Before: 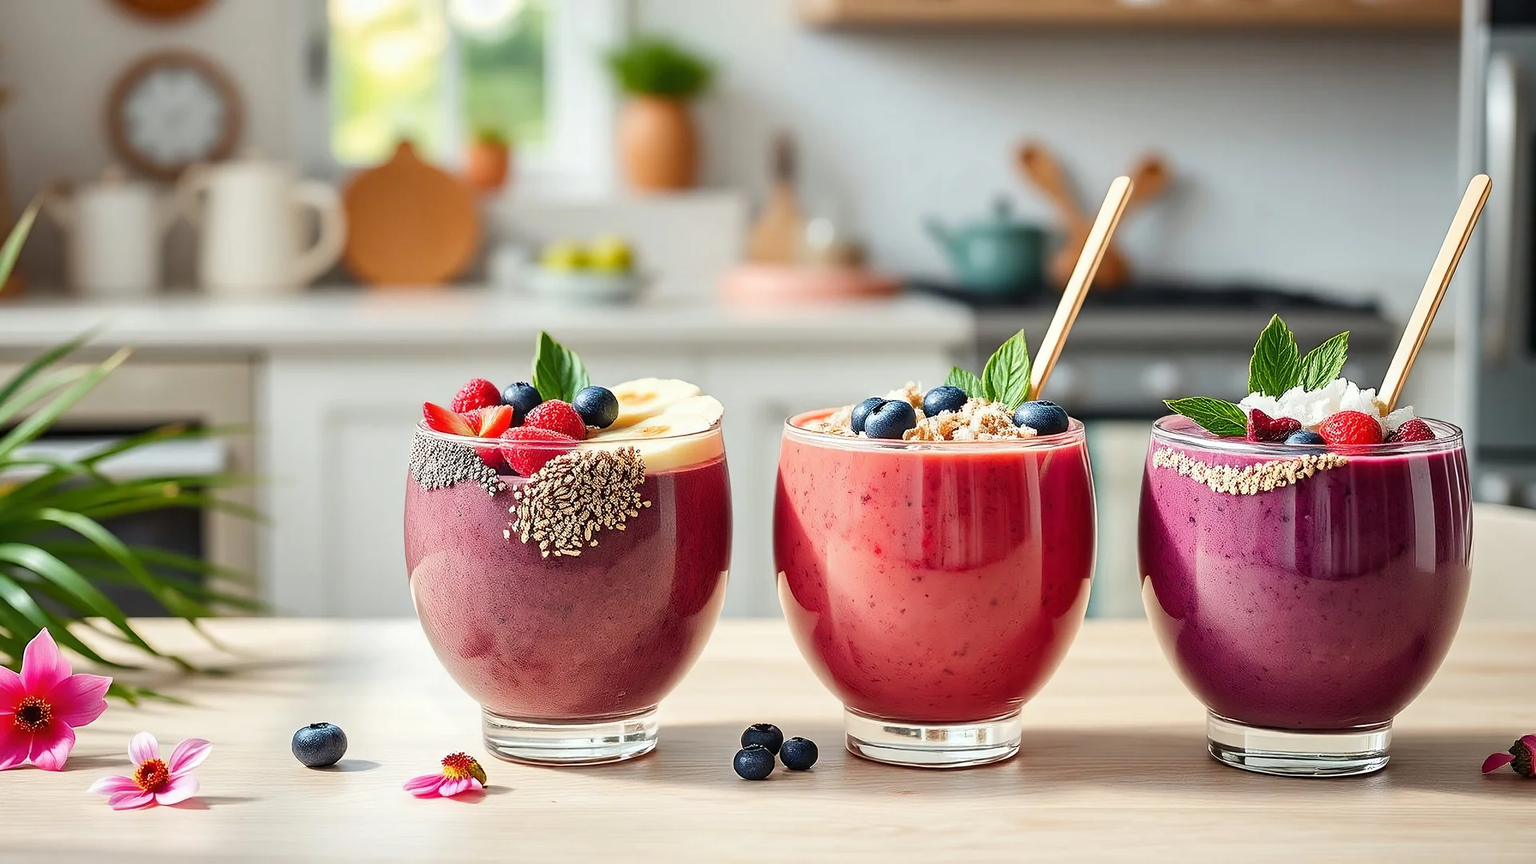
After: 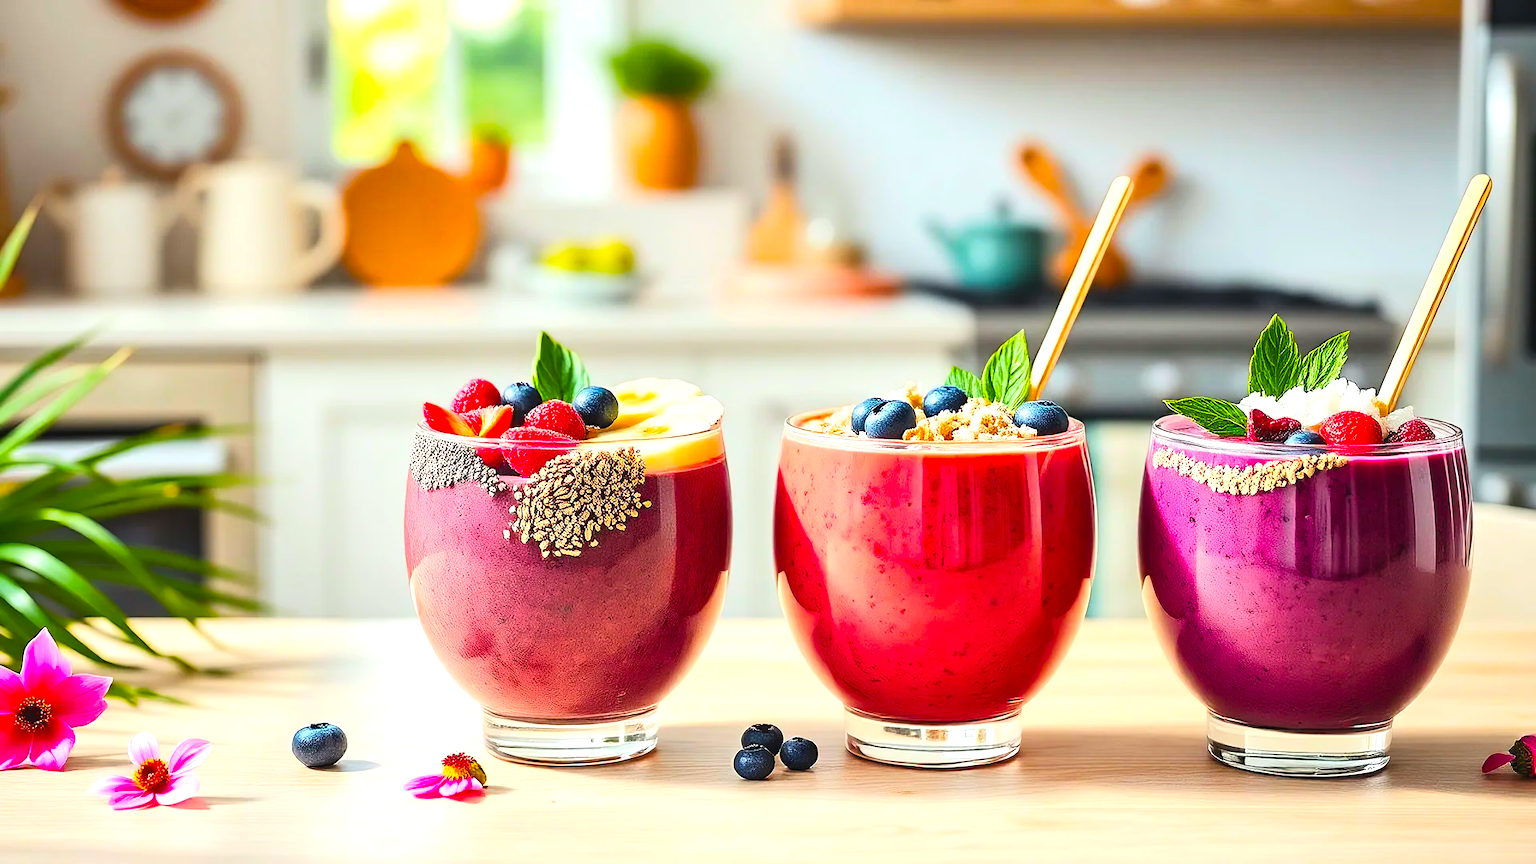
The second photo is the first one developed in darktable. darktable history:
contrast brightness saturation: brightness 0.09, saturation 0.19
color balance rgb: linear chroma grading › global chroma 15%, perceptual saturation grading › global saturation 30%
exposure: black level correction -0.002, exposure 0.54 EV, compensate highlight preservation false
tone curve: curves: ch0 [(0.016, 0.011) (0.204, 0.146) (0.515, 0.476) (0.78, 0.795) (1, 0.981)], color space Lab, linked channels, preserve colors none
base curve: curves: ch0 [(0, 0) (0.297, 0.298) (1, 1)], preserve colors none
